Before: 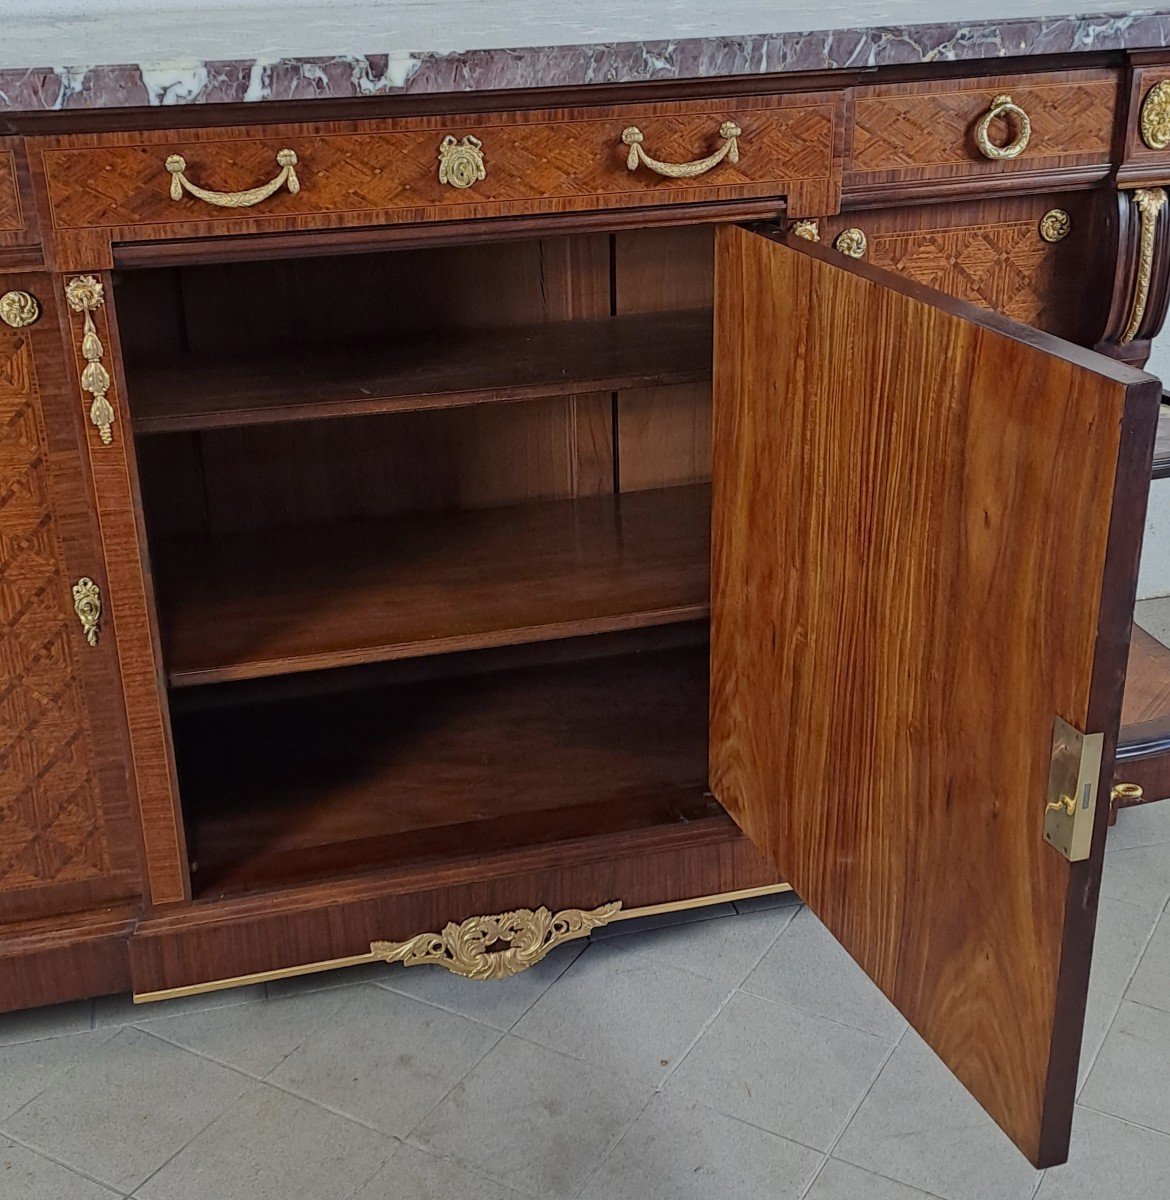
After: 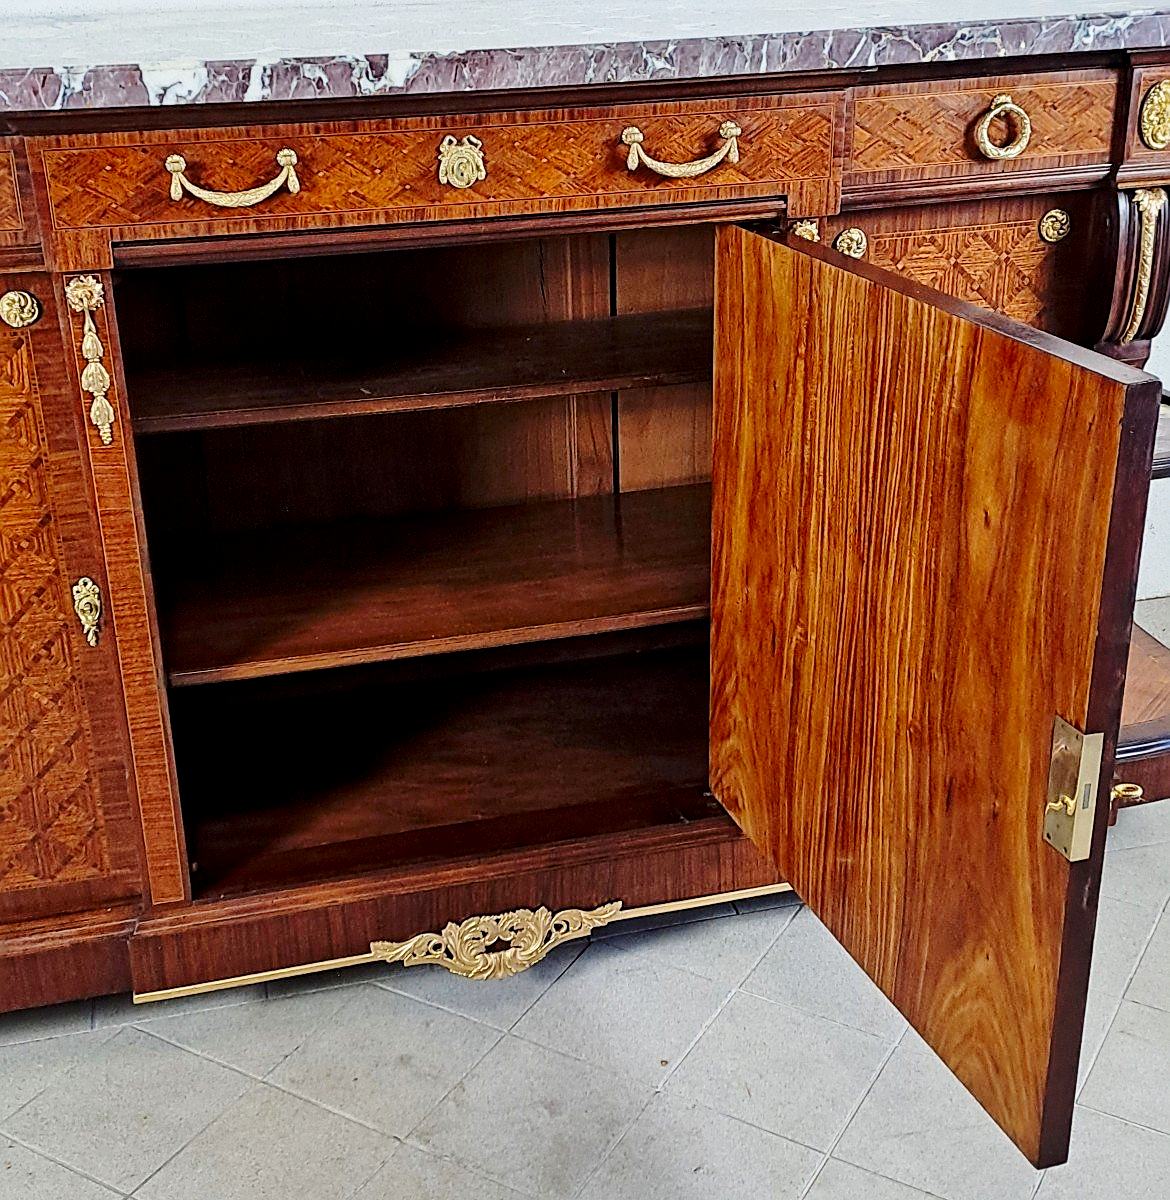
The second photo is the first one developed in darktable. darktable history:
sharpen: on, module defaults
base curve: curves: ch0 [(0, 0) (0.028, 0.03) (0.121, 0.232) (0.46, 0.748) (0.859, 0.968) (1, 1)], preserve colors none
local contrast: mode bilateral grid, contrast 20, coarseness 50, detail 120%, midtone range 0.2
exposure: black level correction 0.005, exposure 0.001 EV, compensate highlight preservation false
raw denoise: noise threshold 0.005, x [[0, 0.25, 0.5, 0.75, 1] ×4]
